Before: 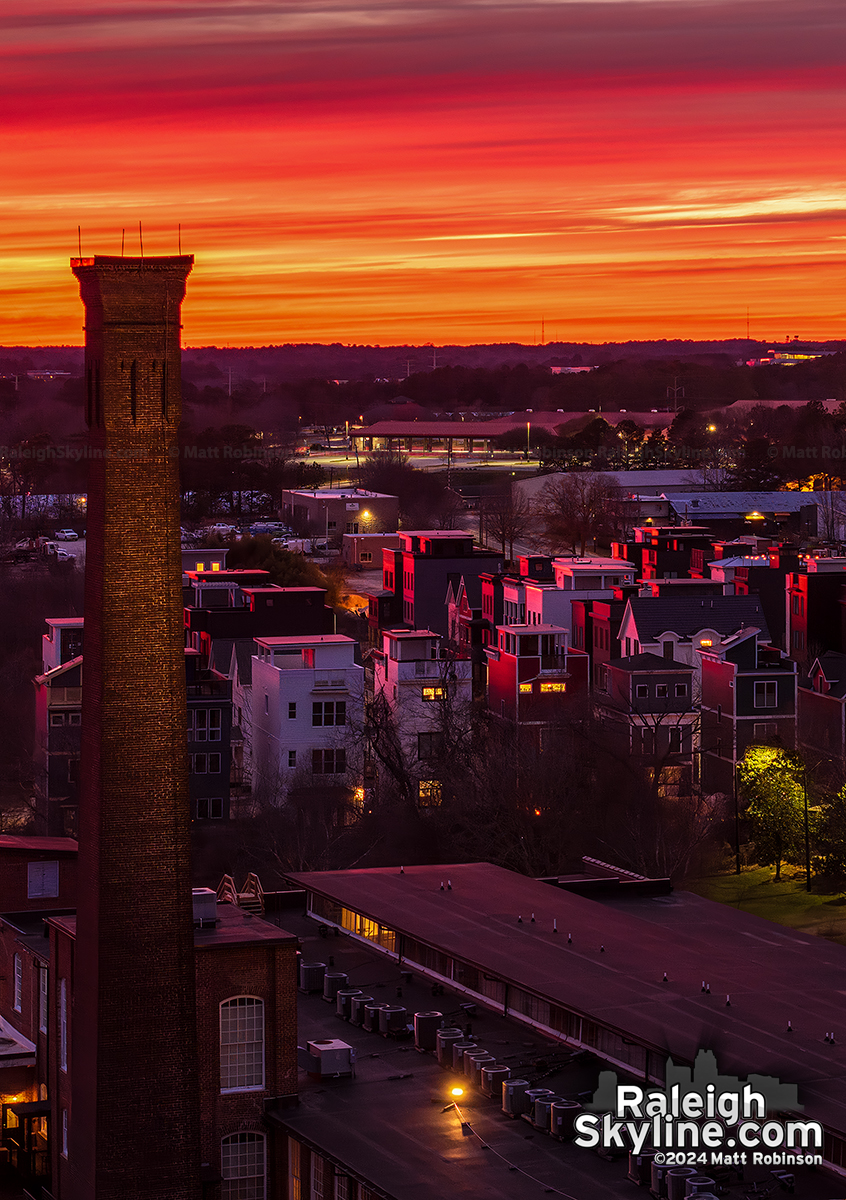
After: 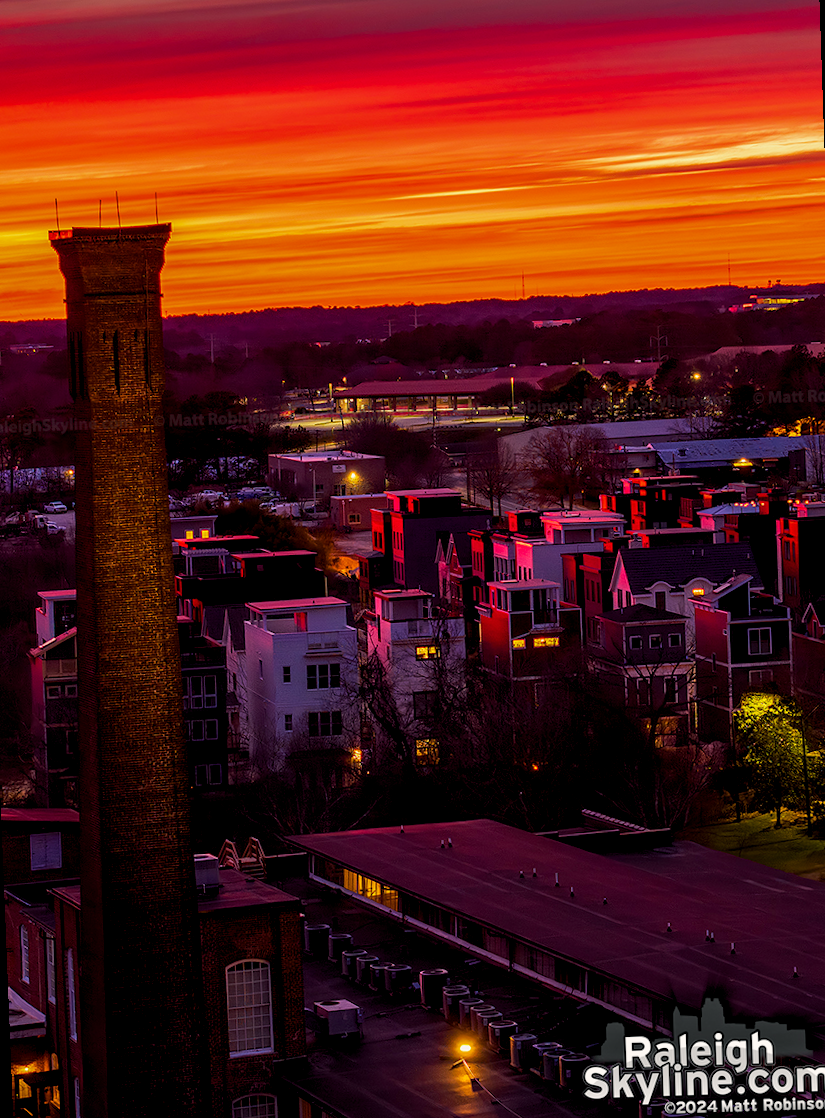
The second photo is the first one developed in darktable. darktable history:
exposure: exposure -0.064 EV, compensate highlight preservation false
color balance rgb: shadows lift › chroma 2%, shadows lift › hue 217.2°, power › hue 60°, highlights gain › chroma 1%, highlights gain › hue 69.6°, global offset › luminance -0.5%, perceptual saturation grading › global saturation 15%, global vibrance 15%
rotate and perspective: rotation -2.12°, lens shift (vertical) 0.009, lens shift (horizontal) -0.008, automatic cropping original format, crop left 0.036, crop right 0.964, crop top 0.05, crop bottom 0.959
